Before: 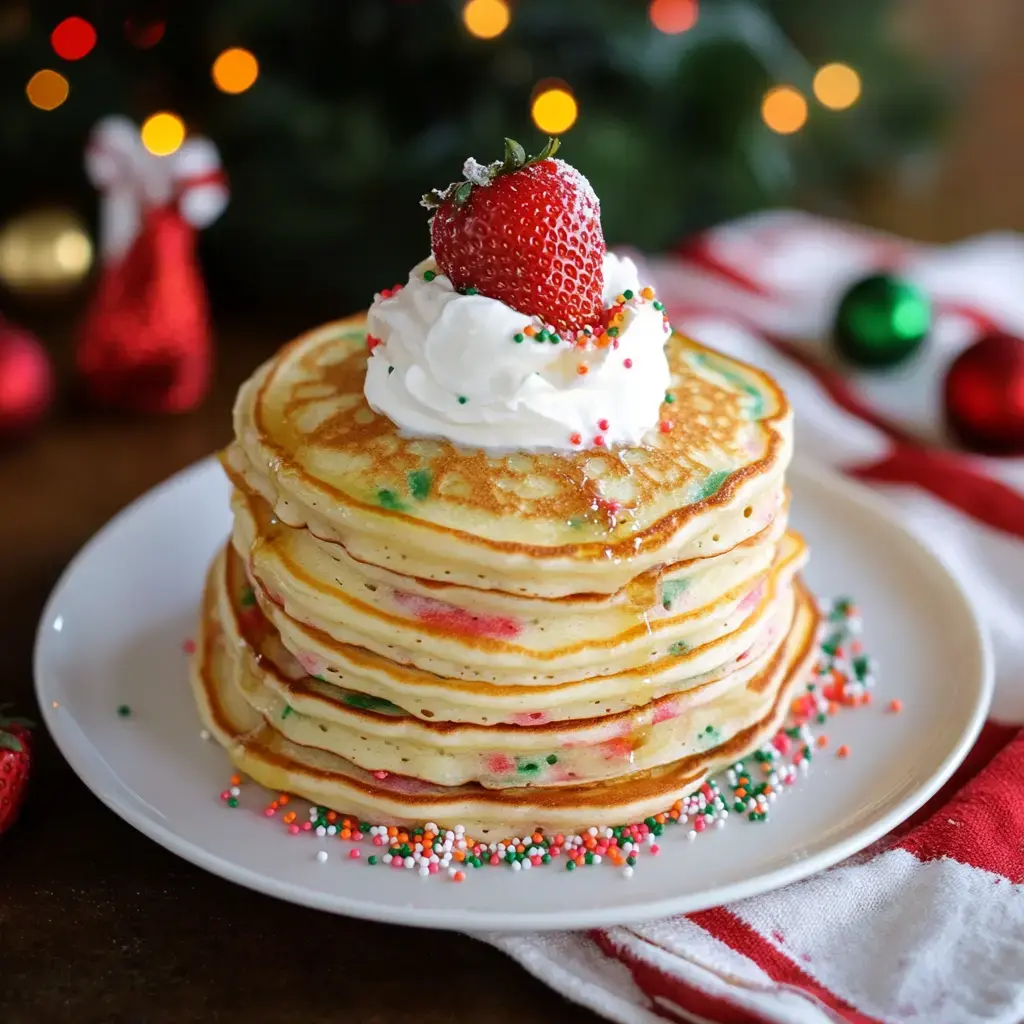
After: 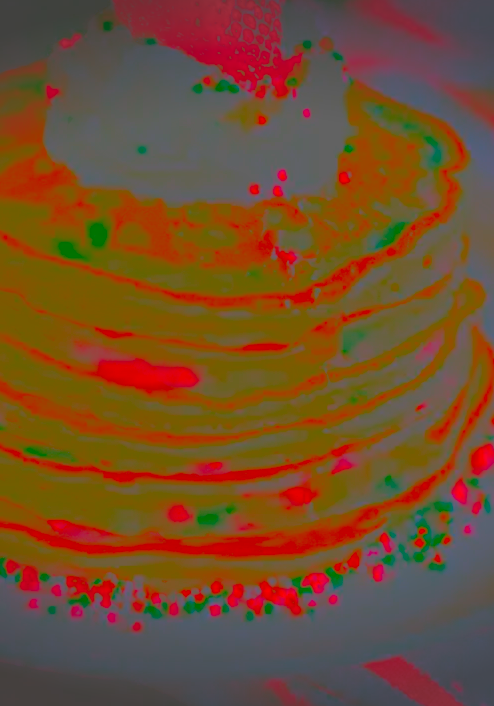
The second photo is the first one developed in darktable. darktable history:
vignetting: fall-off start 100.02%, center (-0.01, 0), width/height ratio 1.324, unbound false
crop: left 31.349%, top 24.425%, right 20.344%, bottom 6.551%
tone equalizer: -7 EV 0.145 EV, -6 EV 0.608 EV, -5 EV 1.16 EV, -4 EV 1.31 EV, -3 EV 1.12 EV, -2 EV 0.6 EV, -1 EV 0.152 EV
sharpen: on, module defaults
contrast brightness saturation: contrast -0.978, brightness -0.157, saturation 0.743
